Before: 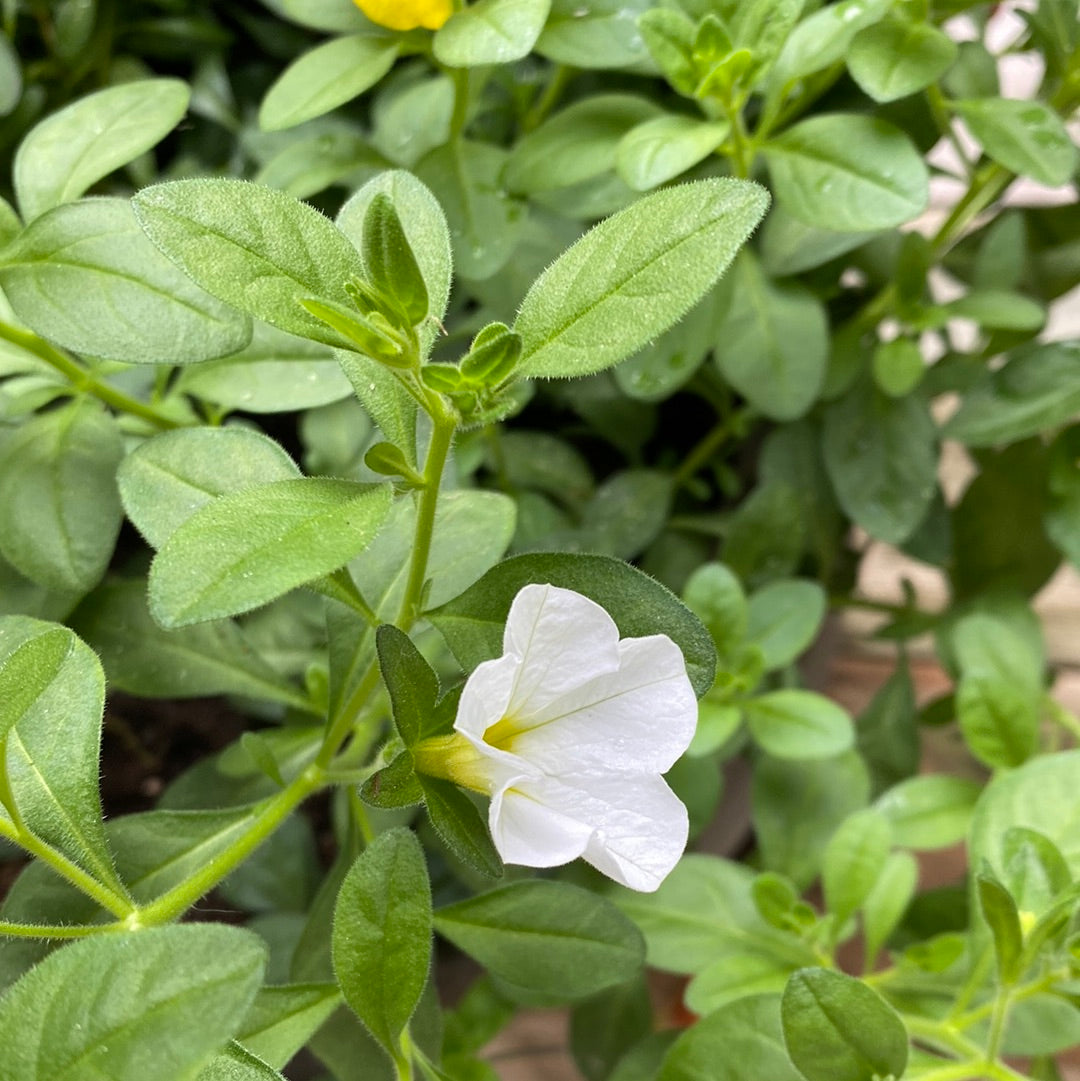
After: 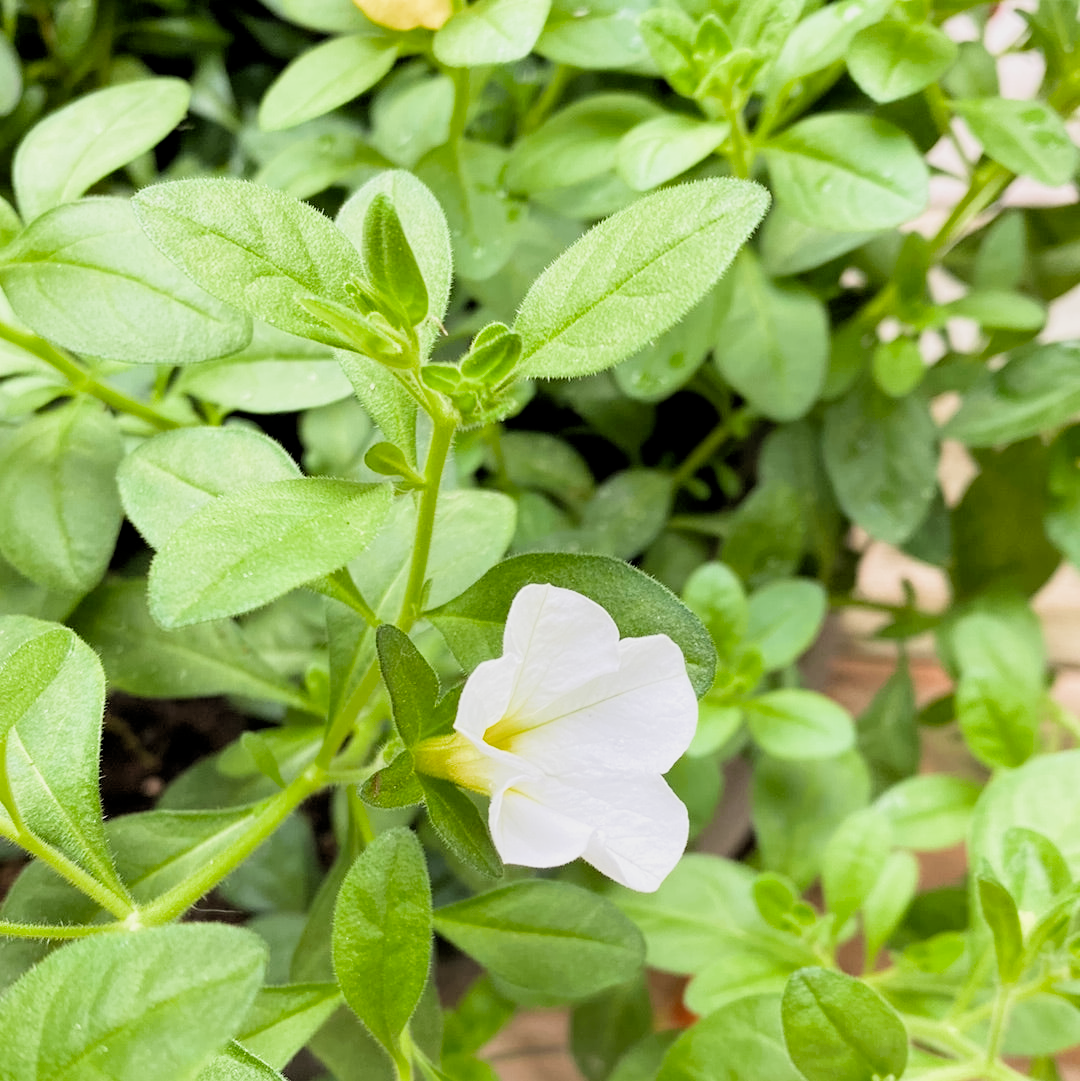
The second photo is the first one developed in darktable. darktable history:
filmic rgb: black relative exposure -8.79 EV, white relative exposure 4.98 EV, threshold 3 EV, target black luminance 0%, hardness 3.77, latitude 66.33%, contrast 0.822, shadows ↔ highlights balance 20%, color science v5 (2021), contrast in shadows safe, contrast in highlights safe, enable highlight reconstruction true
exposure: exposure 1 EV, compensate highlight preservation false
denoise (profiled): strength 0.4, preserve shadows 1.31, scattering 0.016, a [-1, 0, 0], compensate highlight preservation false
color balance rgb: linear chroma grading › global chroma 10%, global vibrance 10%, contrast 15%, saturation formula JzAzBz (2021)
